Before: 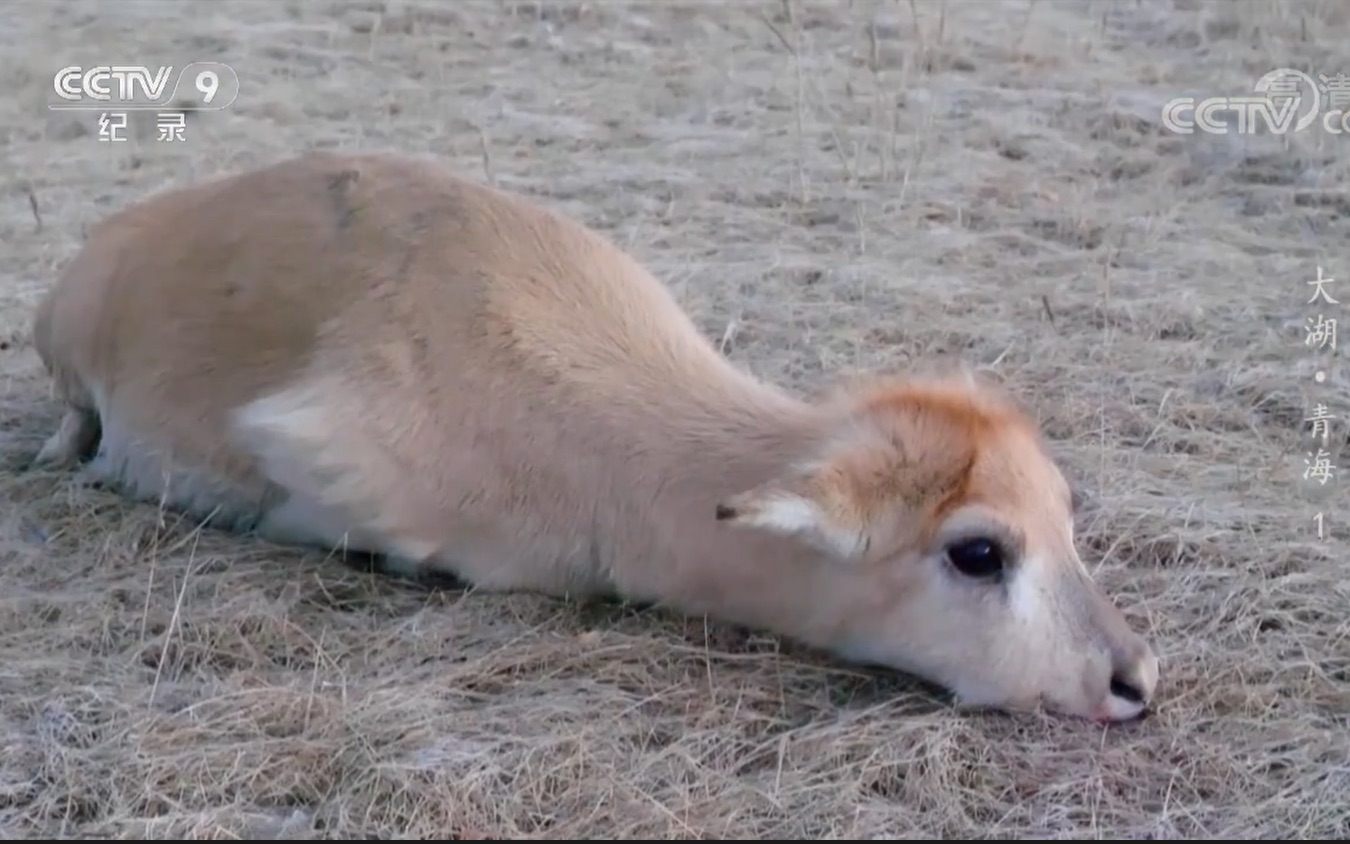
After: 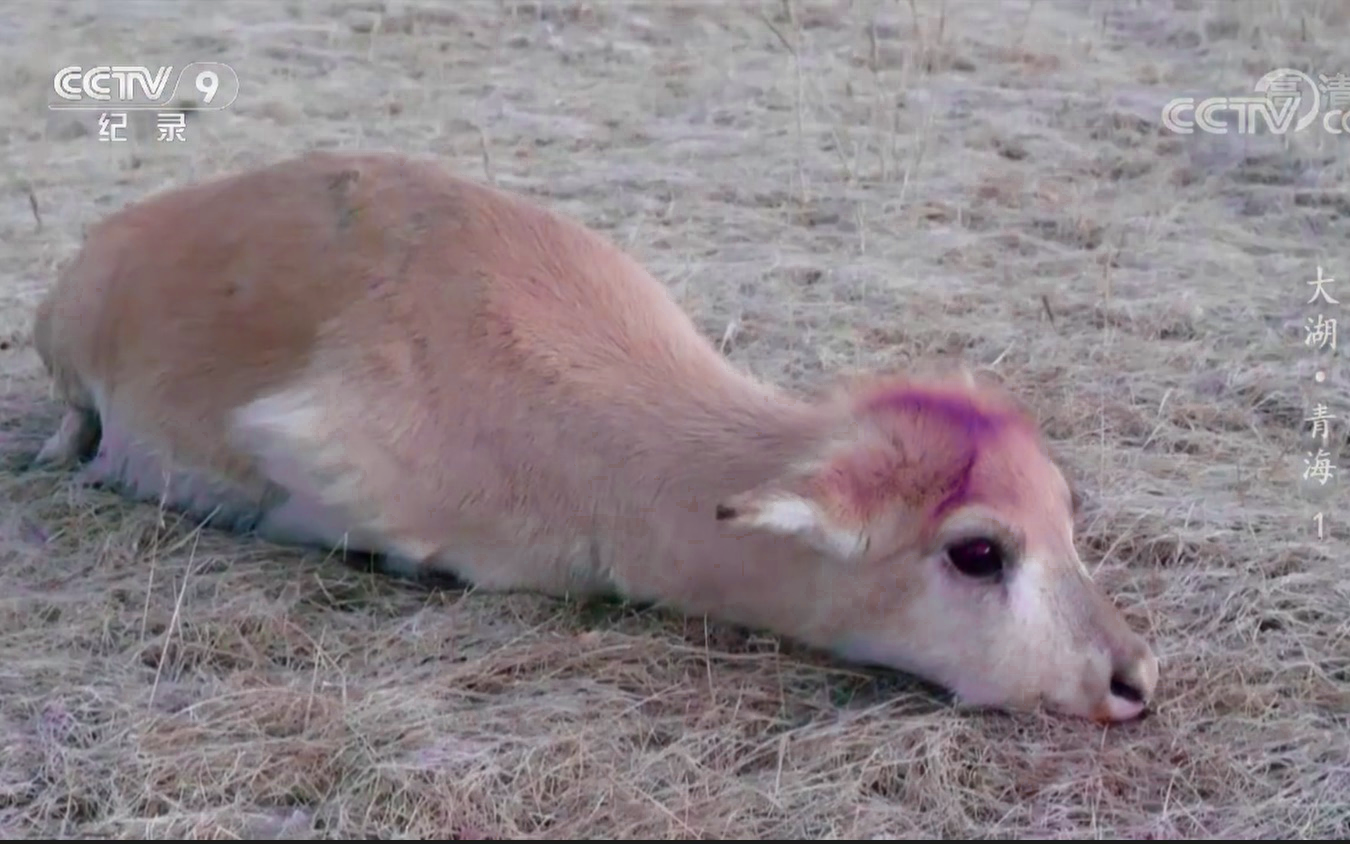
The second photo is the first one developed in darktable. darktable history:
tone curve: curves: ch0 [(0, 0) (0.003, 0.003) (0.011, 0.012) (0.025, 0.026) (0.044, 0.046) (0.069, 0.072) (0.1, 0.104) (0.136, 0.141) (0.177, 0.184) (0.224, 0.233) (0.277, 0.288) (0.335, 0.348) (0.399, 0.414) (0.468, 0.486) (0.543, 0.564) (0.623, 0.647) (0.709, 0.736) (0.801, 0.831) (0.898, 0.921) (1, 1)], color space Lab, linked channels
color zones: curves: ch0 [(0.826, 0.353)]; ch1 [(0.242, 0.647) (0.889, 0.342)]; ch2 [(0.246, 0.089) (0.969, 0.068)], mix 33.64%
